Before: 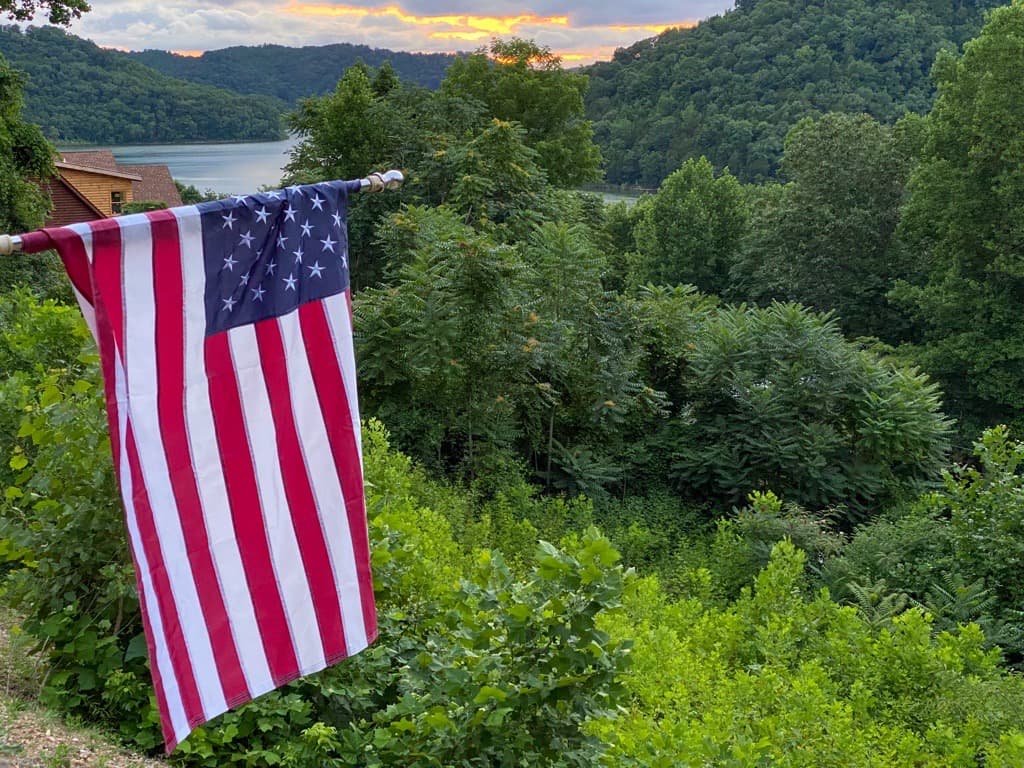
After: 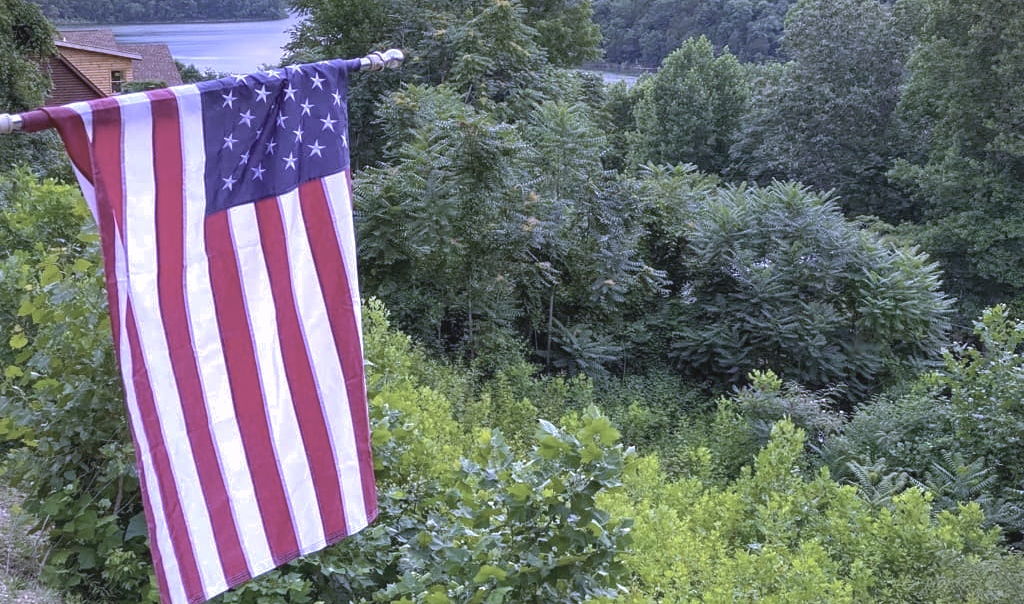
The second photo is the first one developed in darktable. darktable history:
crop and rotate: top 15.774%, bottom 5.506%
contrast brightness saturation: contrast -0.05, saturation -0.41
vignetting: fall-off start 100%, brightness -0.282, width/height ratio 1.31
shadows and highlights: on, module defaults
exposure: black level correction -0.002, exposure 0.54 EV, compensate highlight preservation false
local contrast: highlights 100%, shadows 100%, detail 120%, midtone range 0.2
white balance: red 0.98, blue 1.61
